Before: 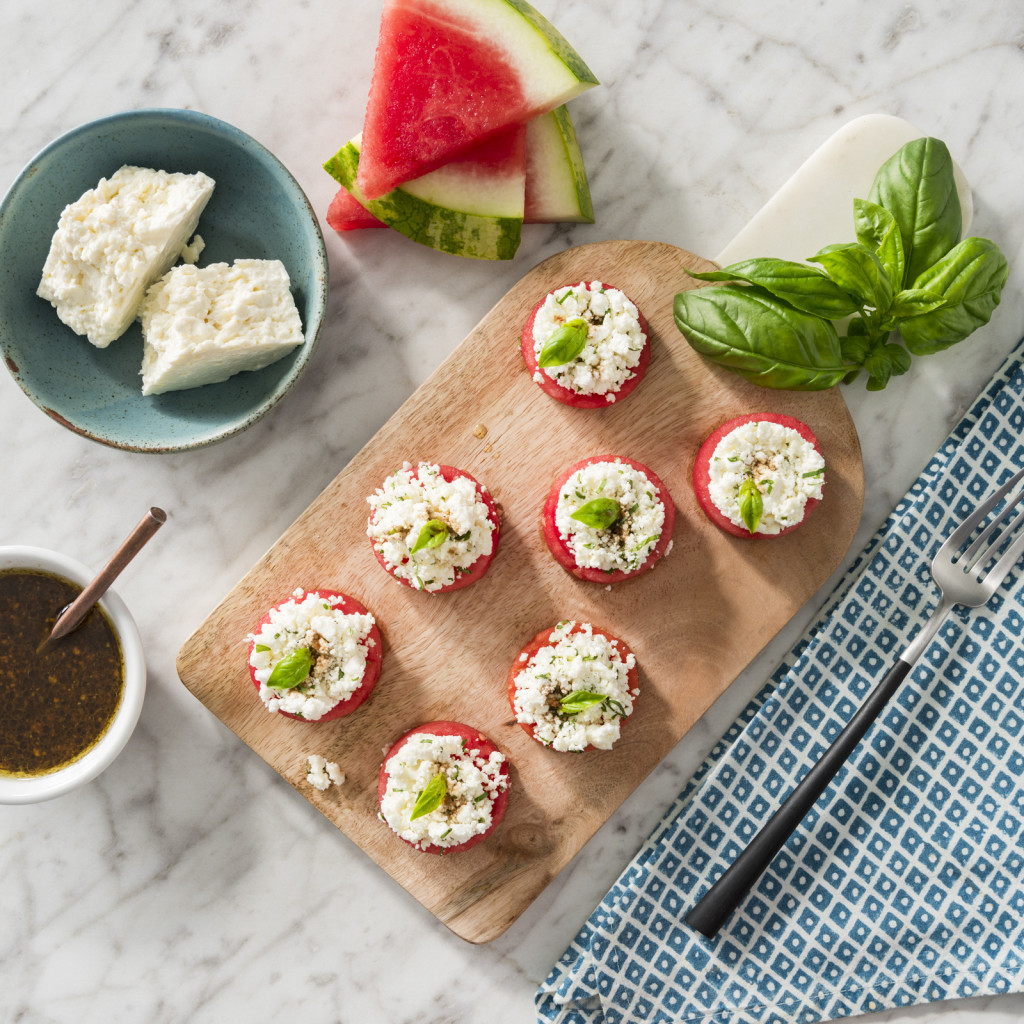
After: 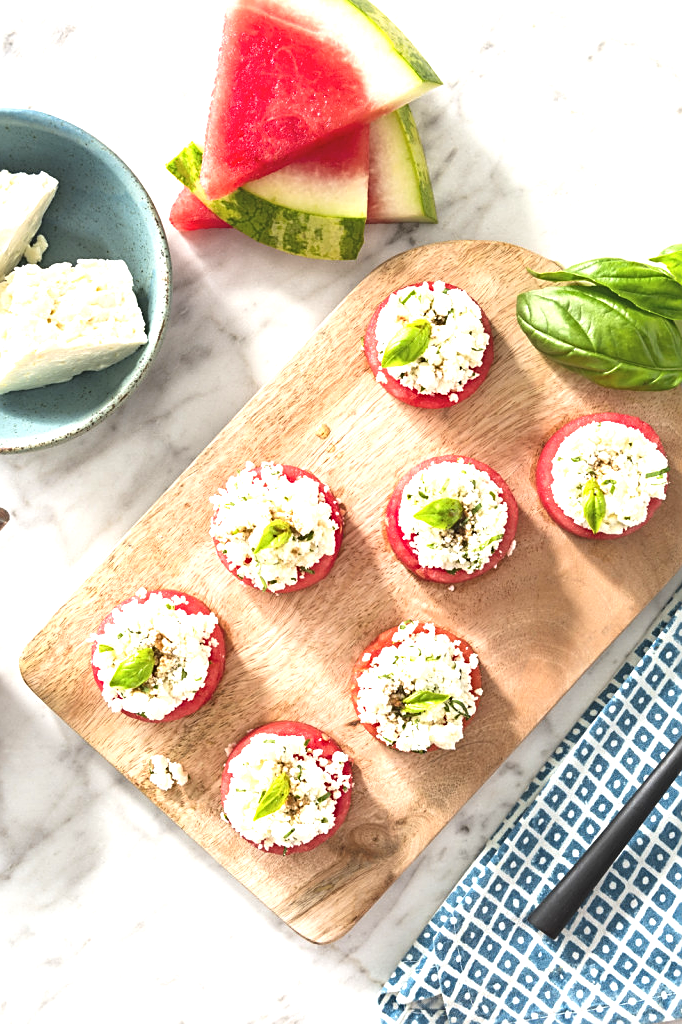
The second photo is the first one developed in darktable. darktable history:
exposure: black level correction -0.005, exposure 1 EV, compensate highlight preservation false
sharpen: on, module defaults
crop: left 15.419%, right 17.914%
